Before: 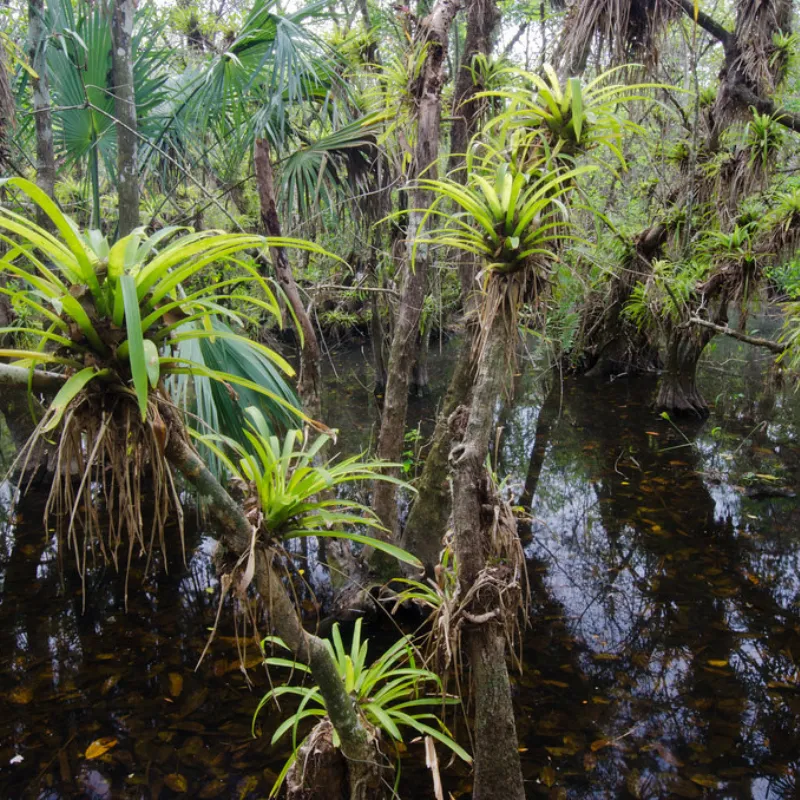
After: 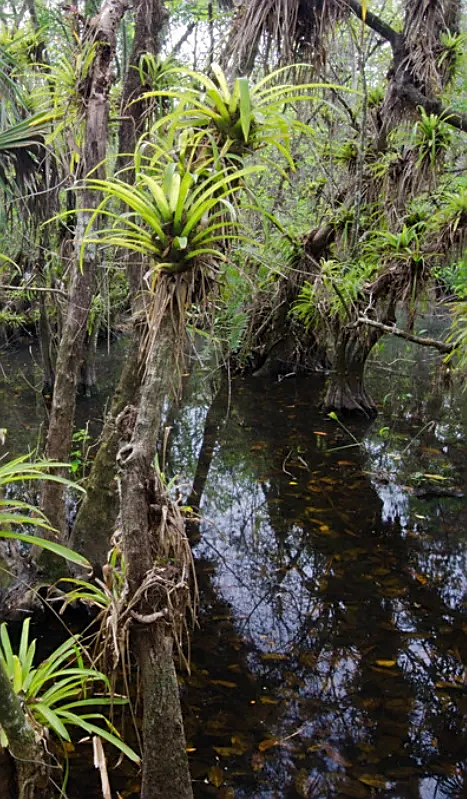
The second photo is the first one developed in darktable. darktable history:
crop: left 41.55%
sharpen: on, module defaults
